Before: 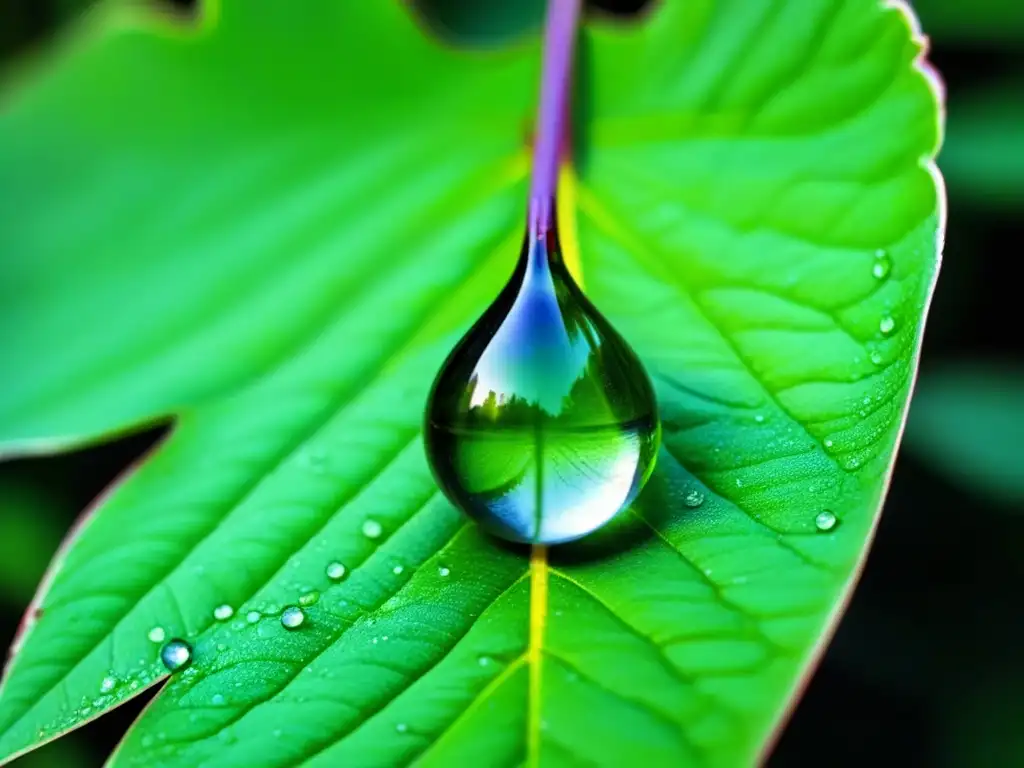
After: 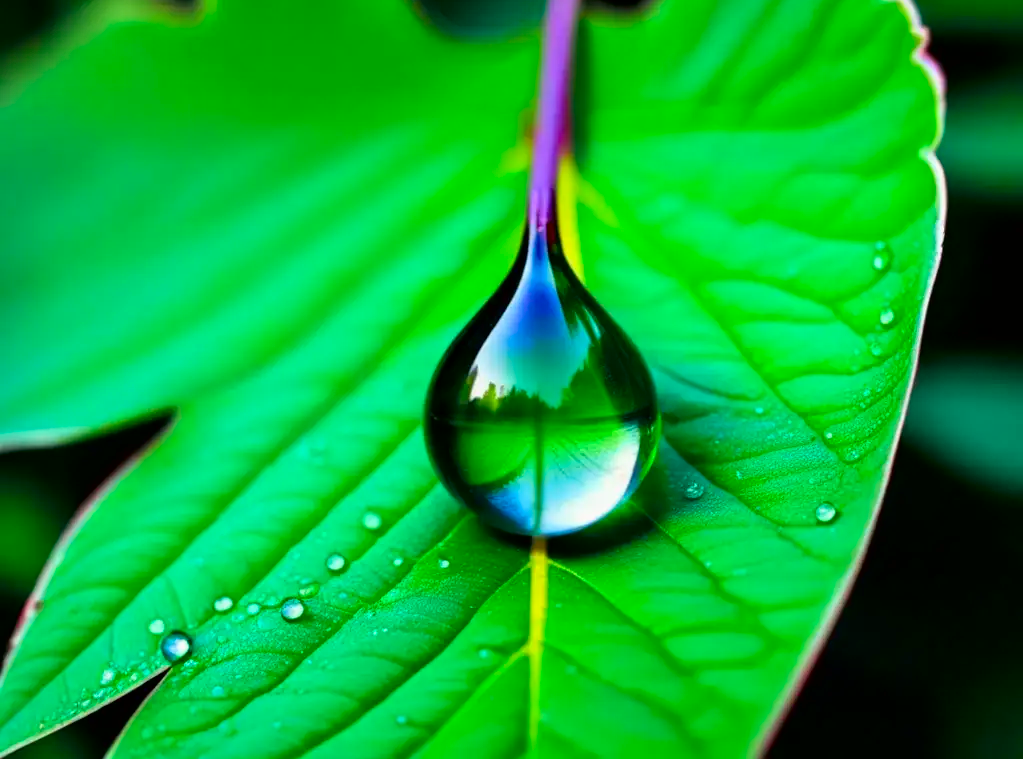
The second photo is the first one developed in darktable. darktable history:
crop: top 1.049%, right 0.001%
tone curve: curves: ch0 [(0, 0) (0.059, 0.027) (0.162, 0.125) (0.304, 0.279) (0.547, 0.532) (0.828, 0.815) (1, 0.983)]; ch1 [(0, 0) (0.23, 0.166) (0.34, 0.308) (0.371, 0.337) (0.429, 0.411) (0.477, 0.462) (0.499, 0.498) (0.529, 0.537) (0.559, 0.582) (0.743, 0.798) (1, 1)]; ch2 [(0, 0) (0.431, 0.414) (0.498, 0.503) (0.524, 0.528) (0.568, 0.546) (0.6, 0.597) (0.634, 0.645) (0.728, 0.742) (1, 1)], color space Lab, independent channels, preserve colors none
